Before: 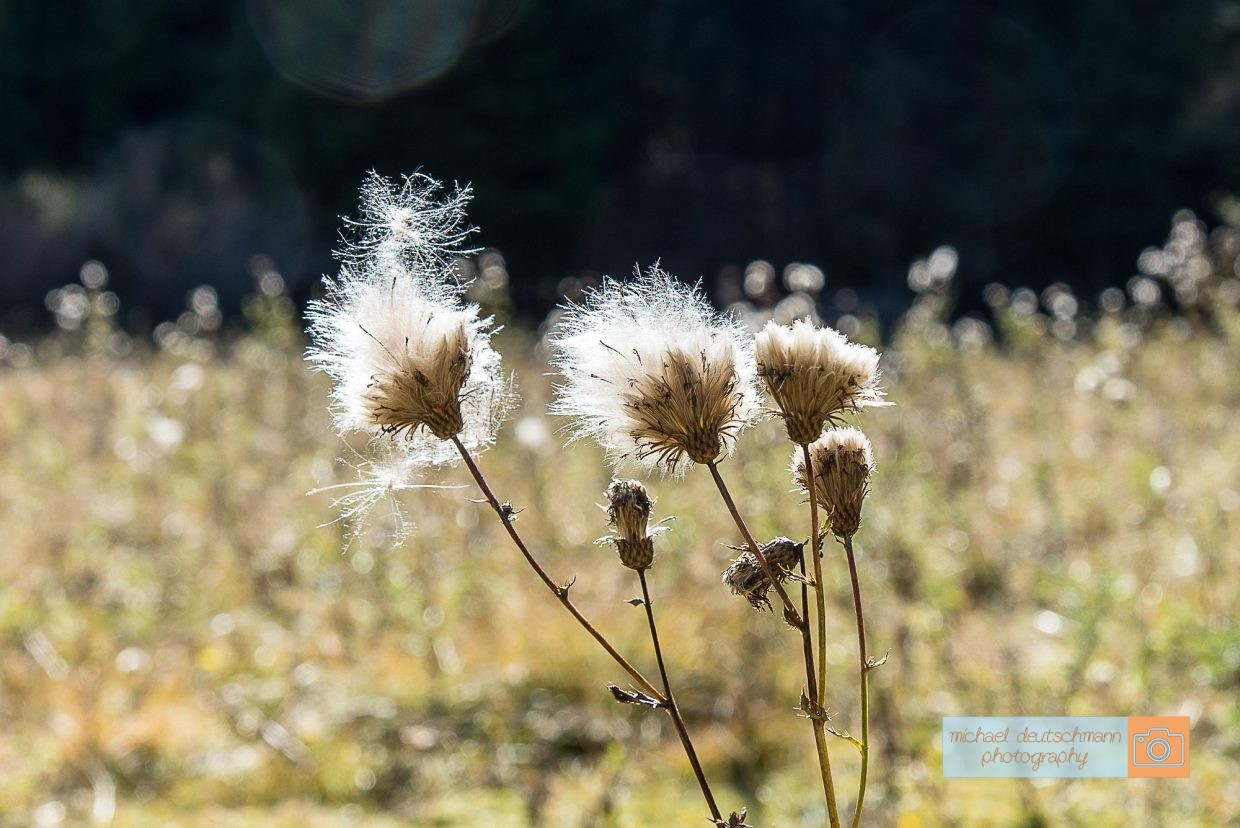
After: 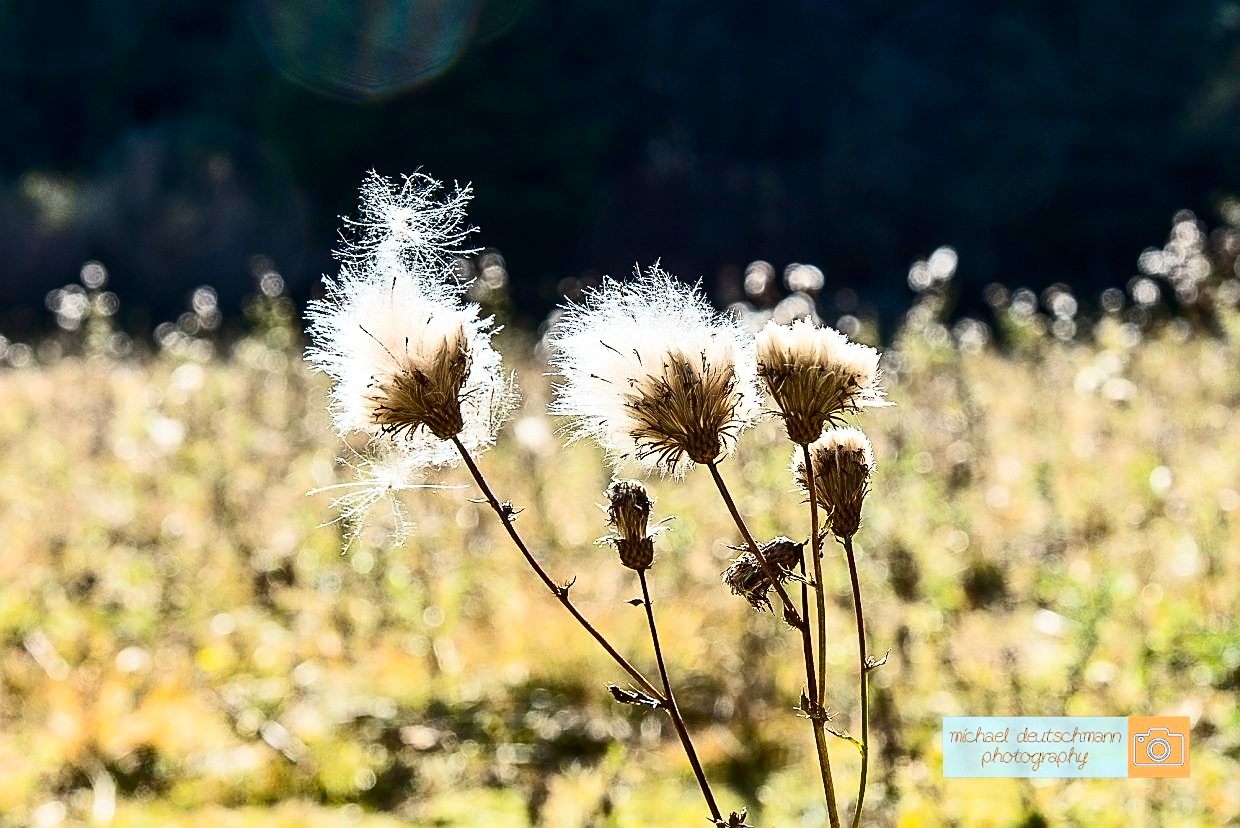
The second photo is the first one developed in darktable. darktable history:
sharpen: on, module defaults
shadows and highlights: low approximation 0.01, soften with gaussian
contrast brightness saturation: contrast 0.405, brightness 0.098, saturation 0.208
